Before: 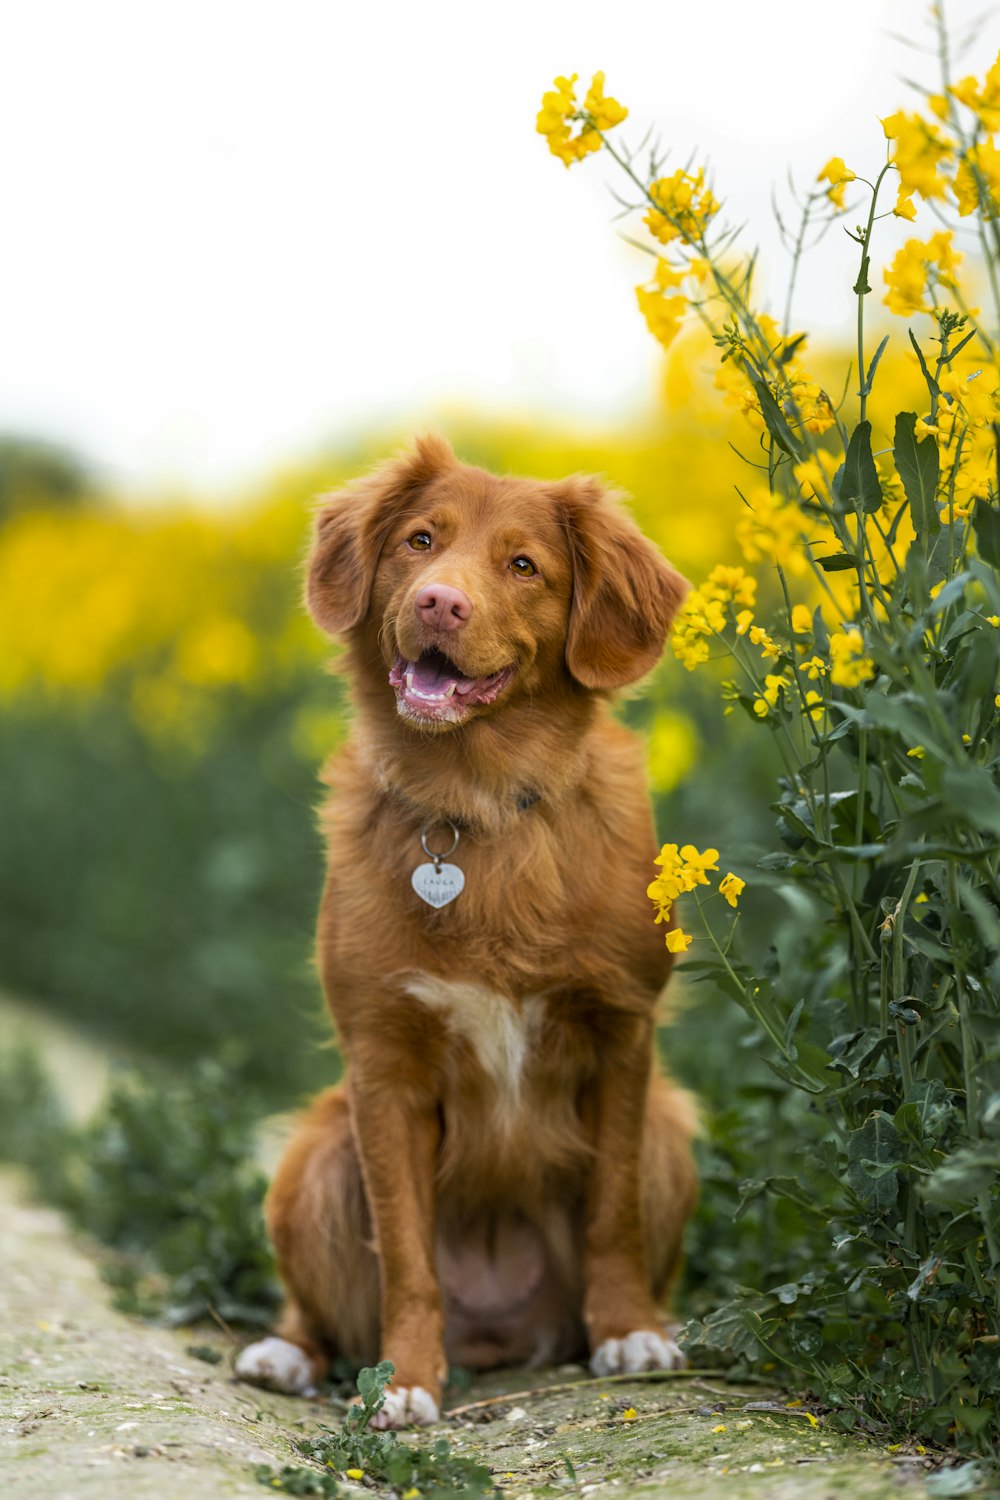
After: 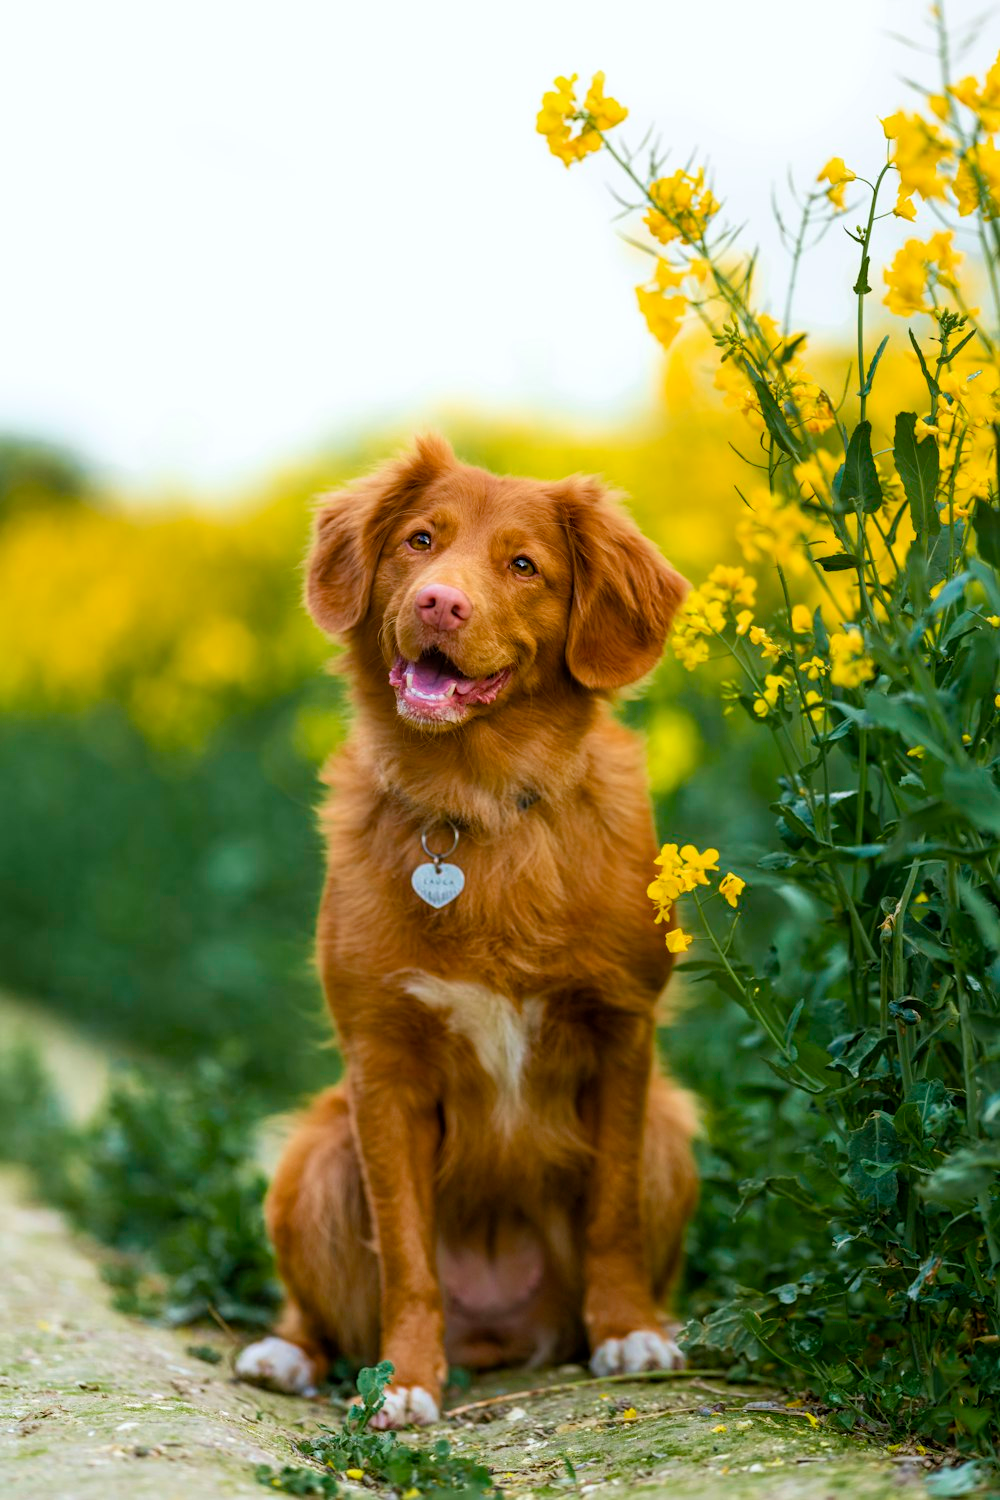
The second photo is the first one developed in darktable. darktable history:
color balance rgb: perceptual saturation grading › global saturation 20%, perceptual saturation grading › highlights -25%, perceptual saturation grading › shadows 25%
white balance: red 0.982, blue 1.018
velvia: on, module defaults
